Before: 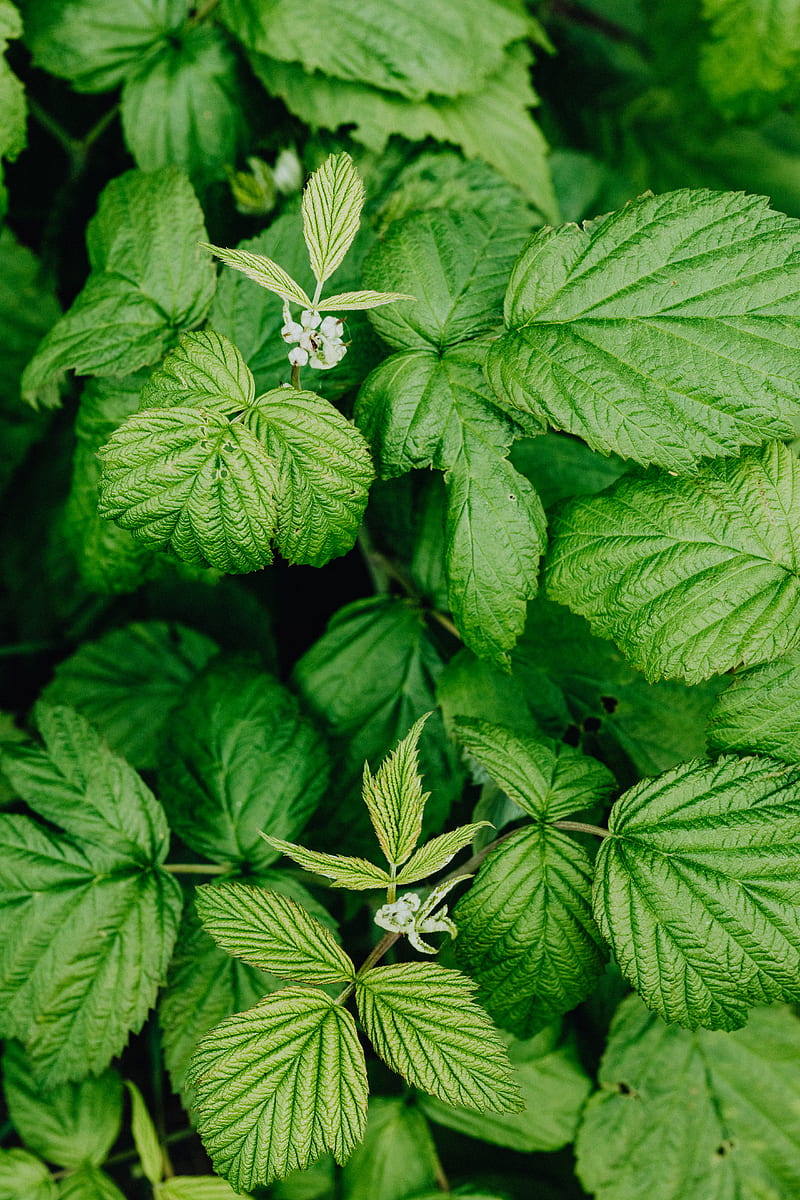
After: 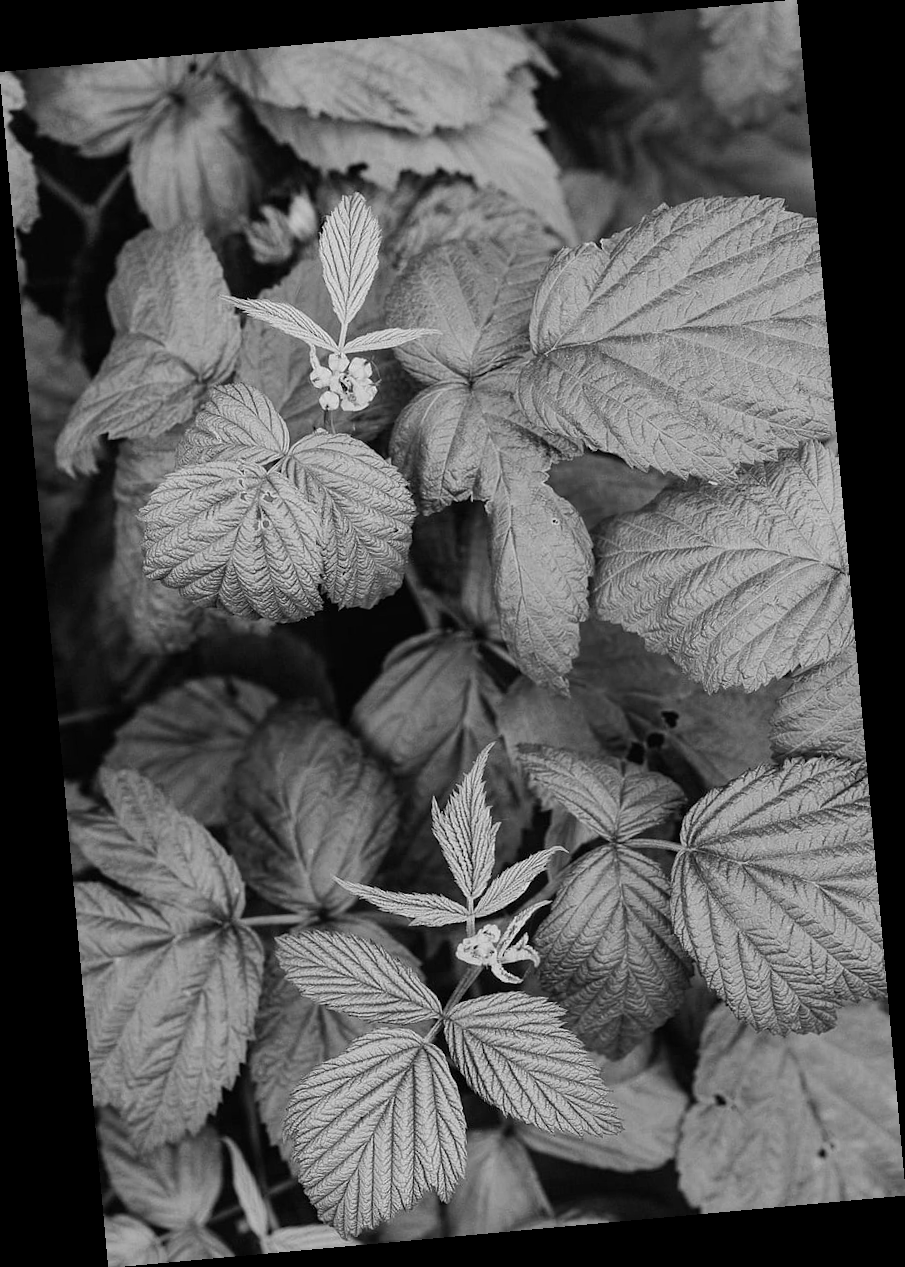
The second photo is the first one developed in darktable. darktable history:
rotate and perspective: rotation -5.2°, automatic cropping off
monochrome: a 32, b 64, size 2.3
